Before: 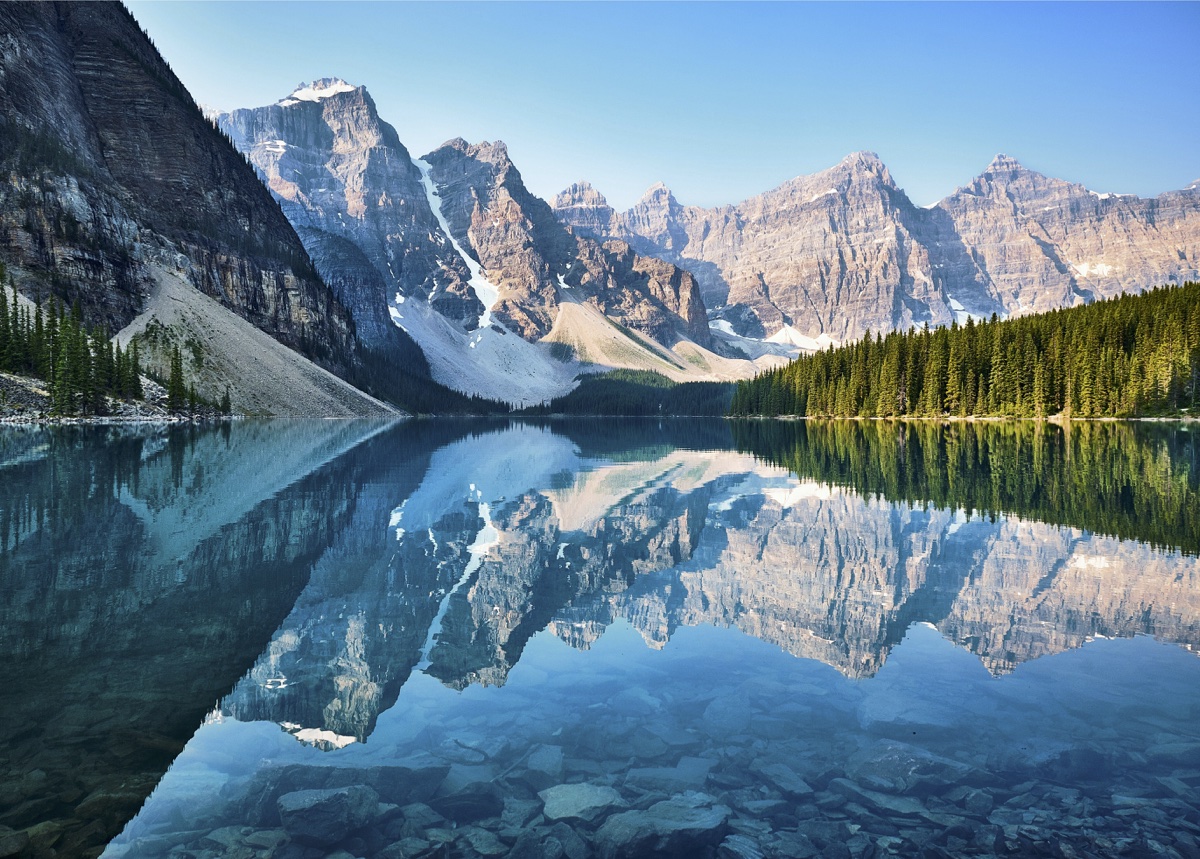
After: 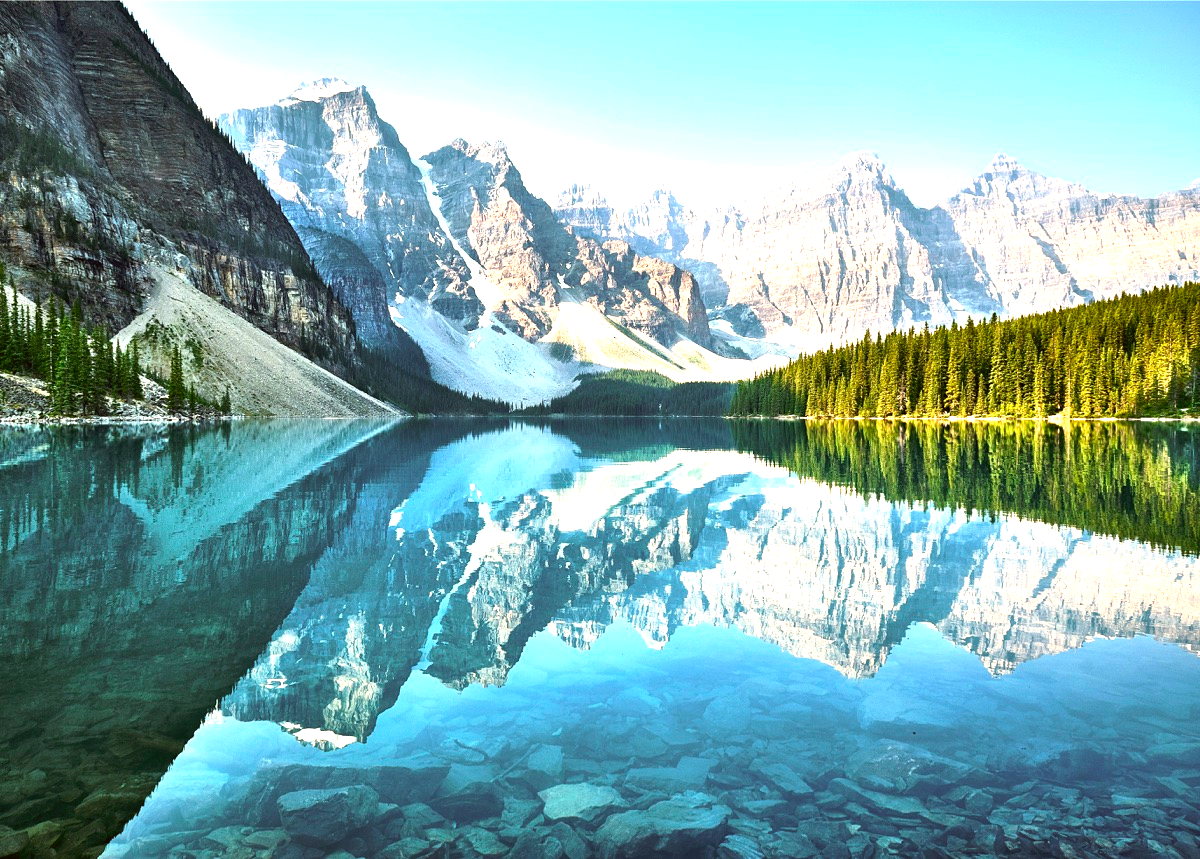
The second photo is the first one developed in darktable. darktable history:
color correction: highlights a* -1.56, highlights b* 10.11, shadows a* 0.553, shadows b* 19.01
exposure: black level correction 0, exposure 1.2 EV, compensate highlight preservation false
